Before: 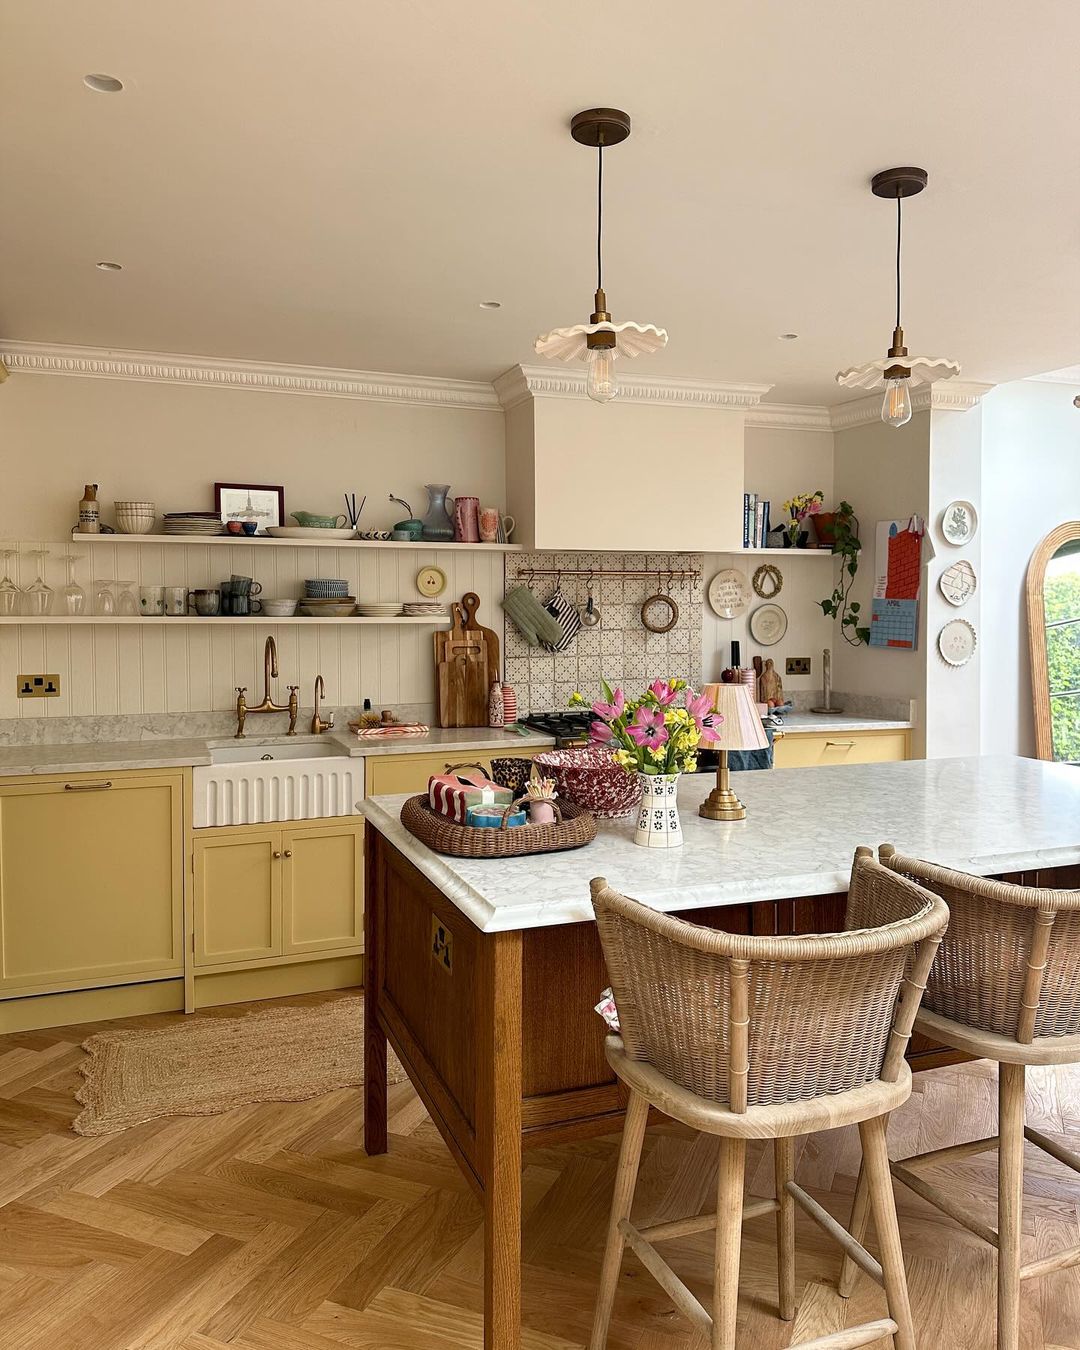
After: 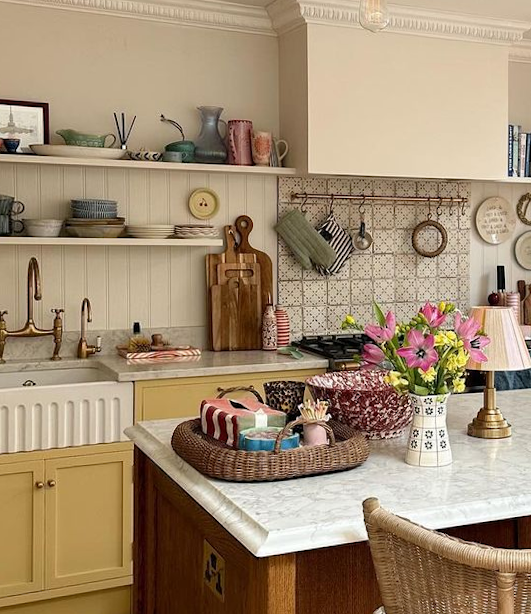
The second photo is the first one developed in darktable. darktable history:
crop: left 25%, top 25%, right 25%, bottom 25%
rotate and perspective: rotation -0.013°, lens shift (vertical) -0.027, lens shift (horizontal) 0.178, crop left 0.016, crop right 0.989, crop top 0.082, crop bottom 0.918
